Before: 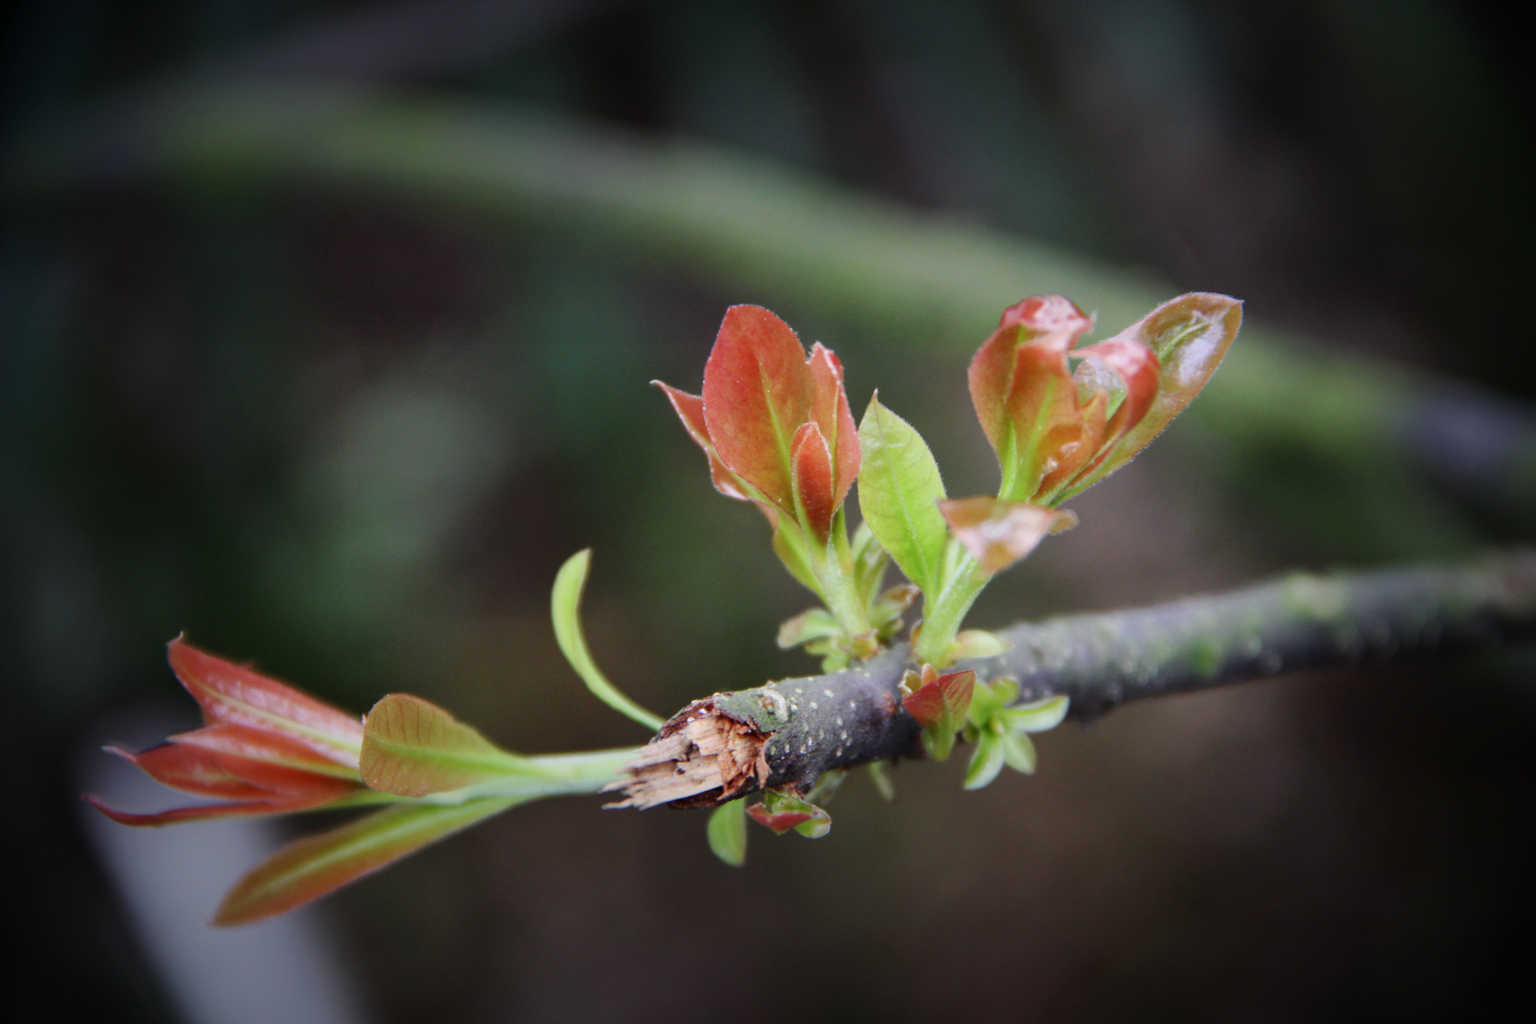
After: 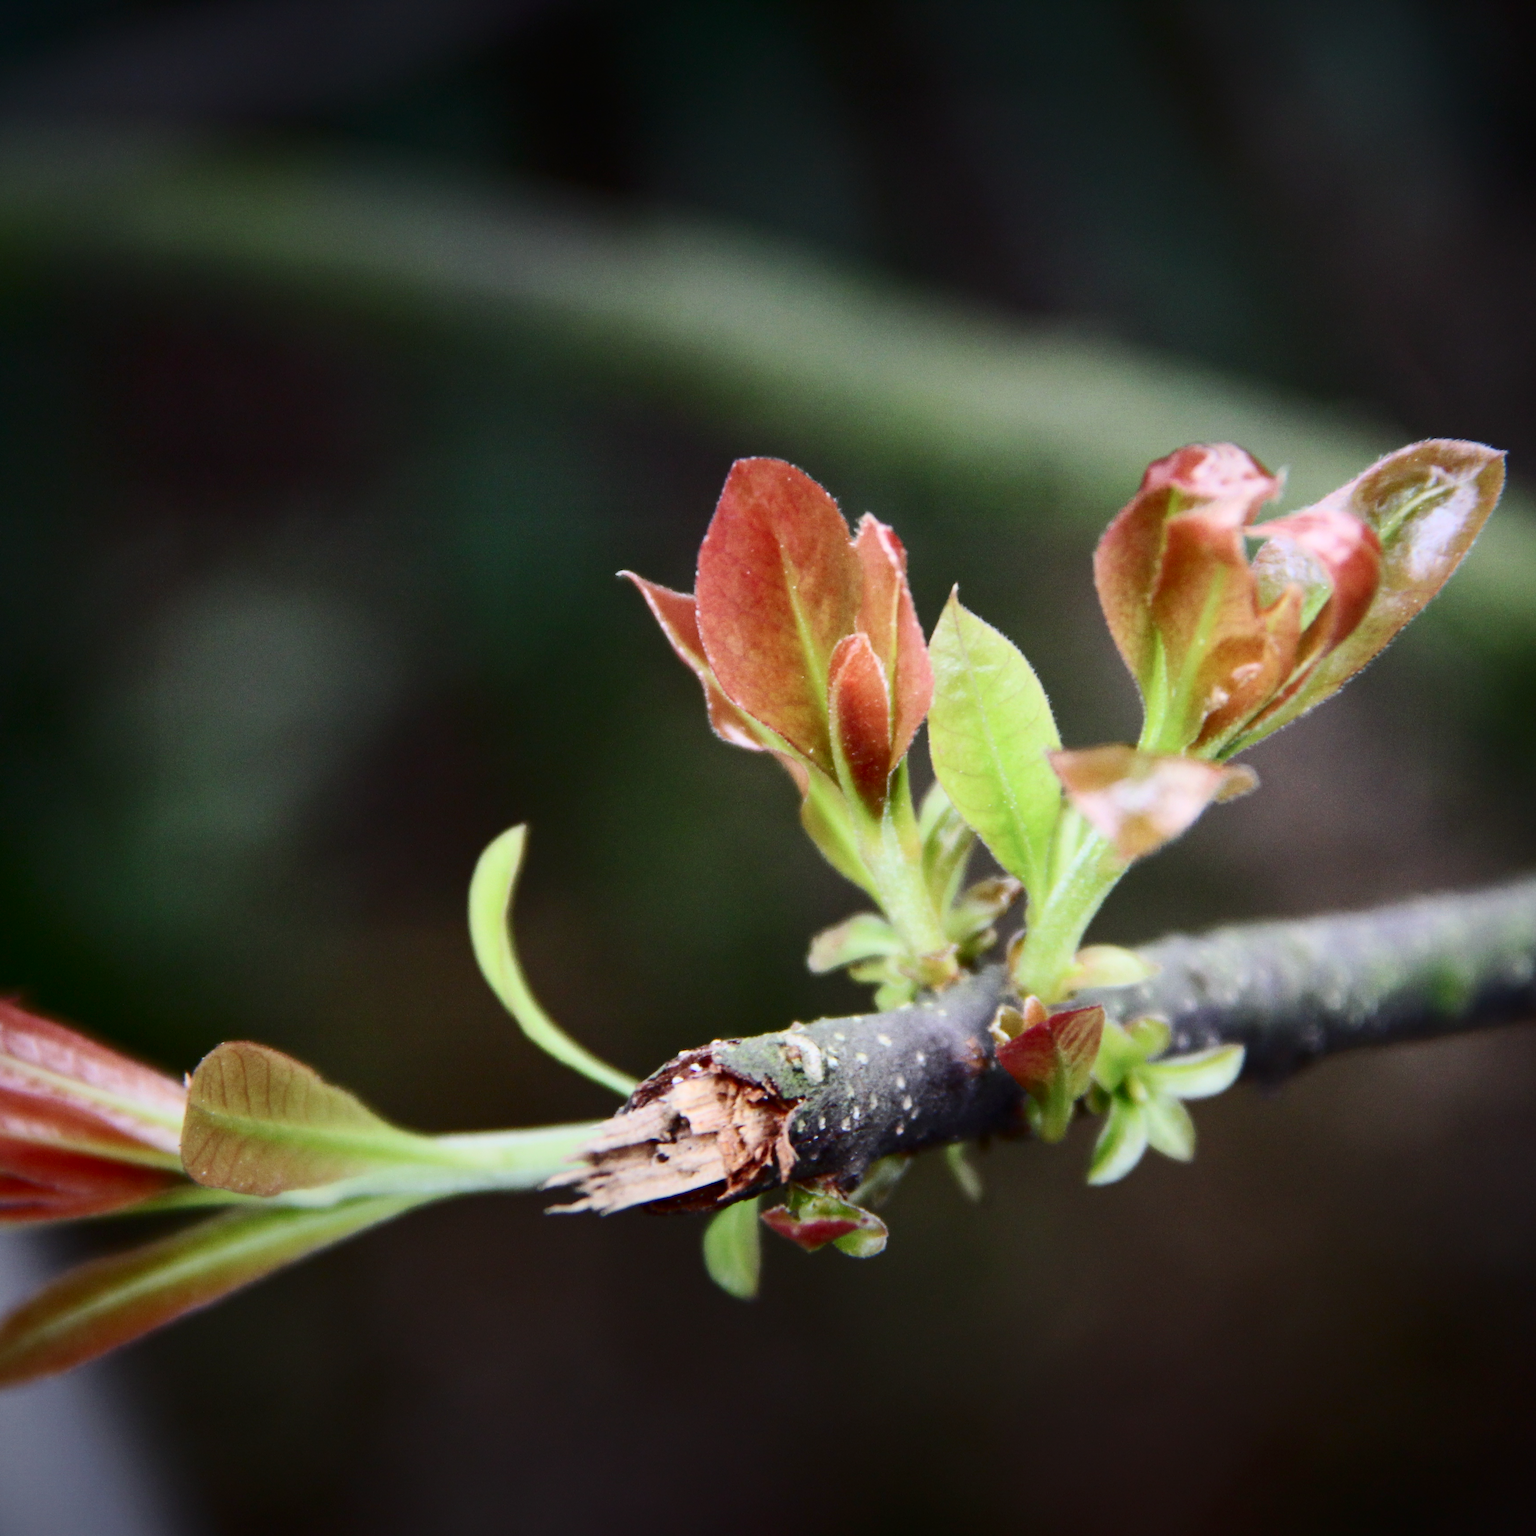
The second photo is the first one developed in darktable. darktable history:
contrast brightness saturation: contrast 0.297
crop and rotate: left 15.589%, right 17.76%
